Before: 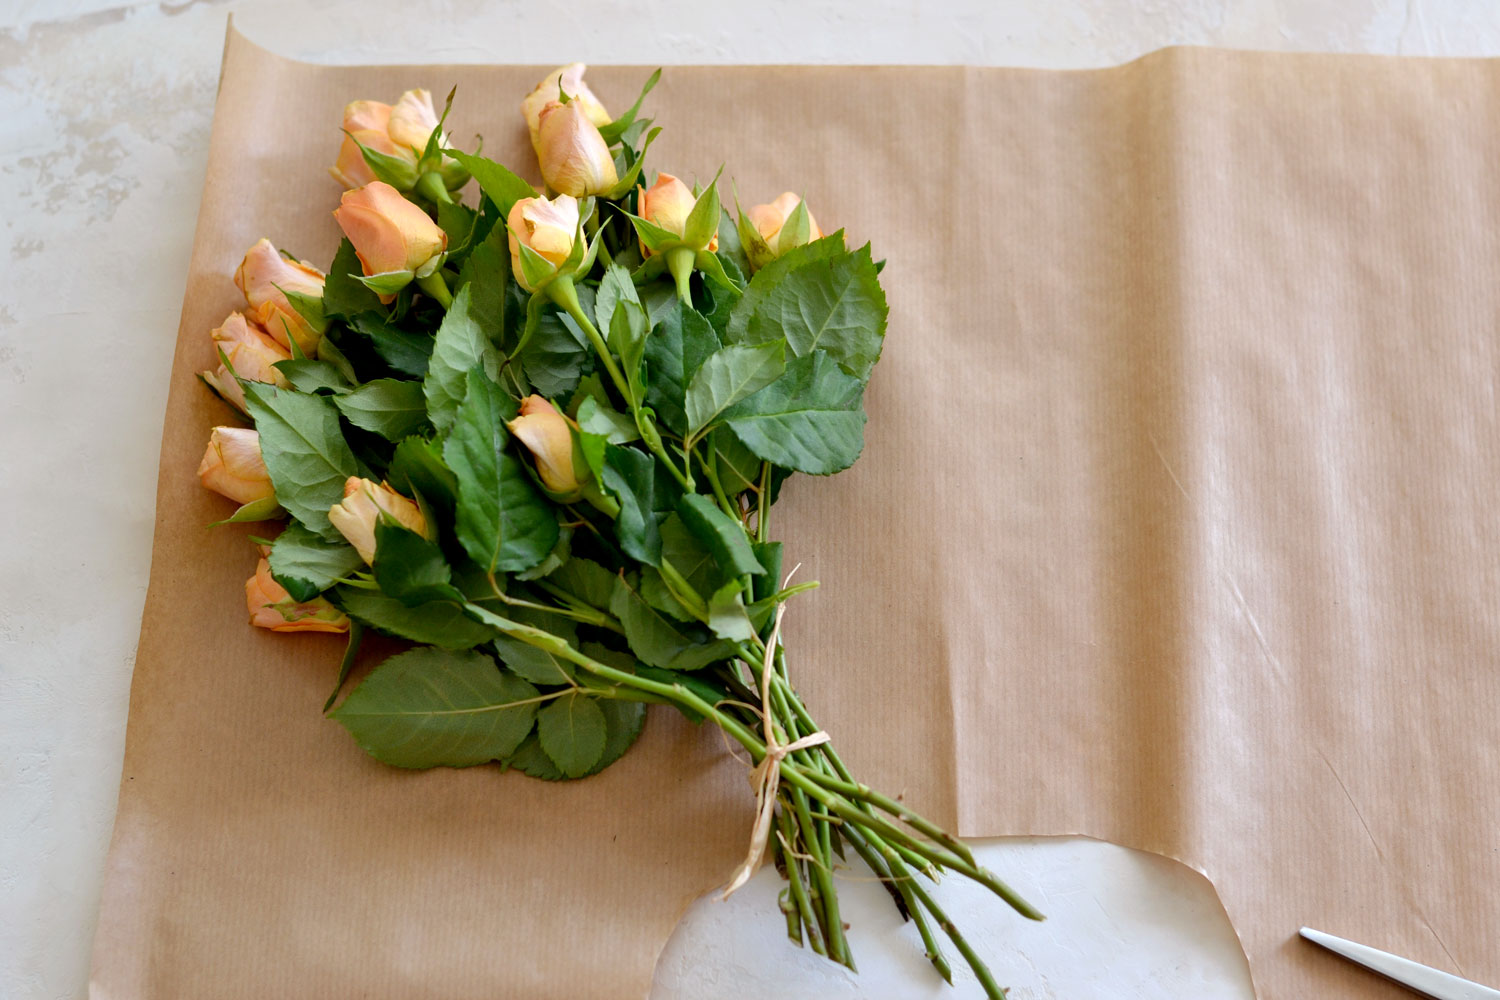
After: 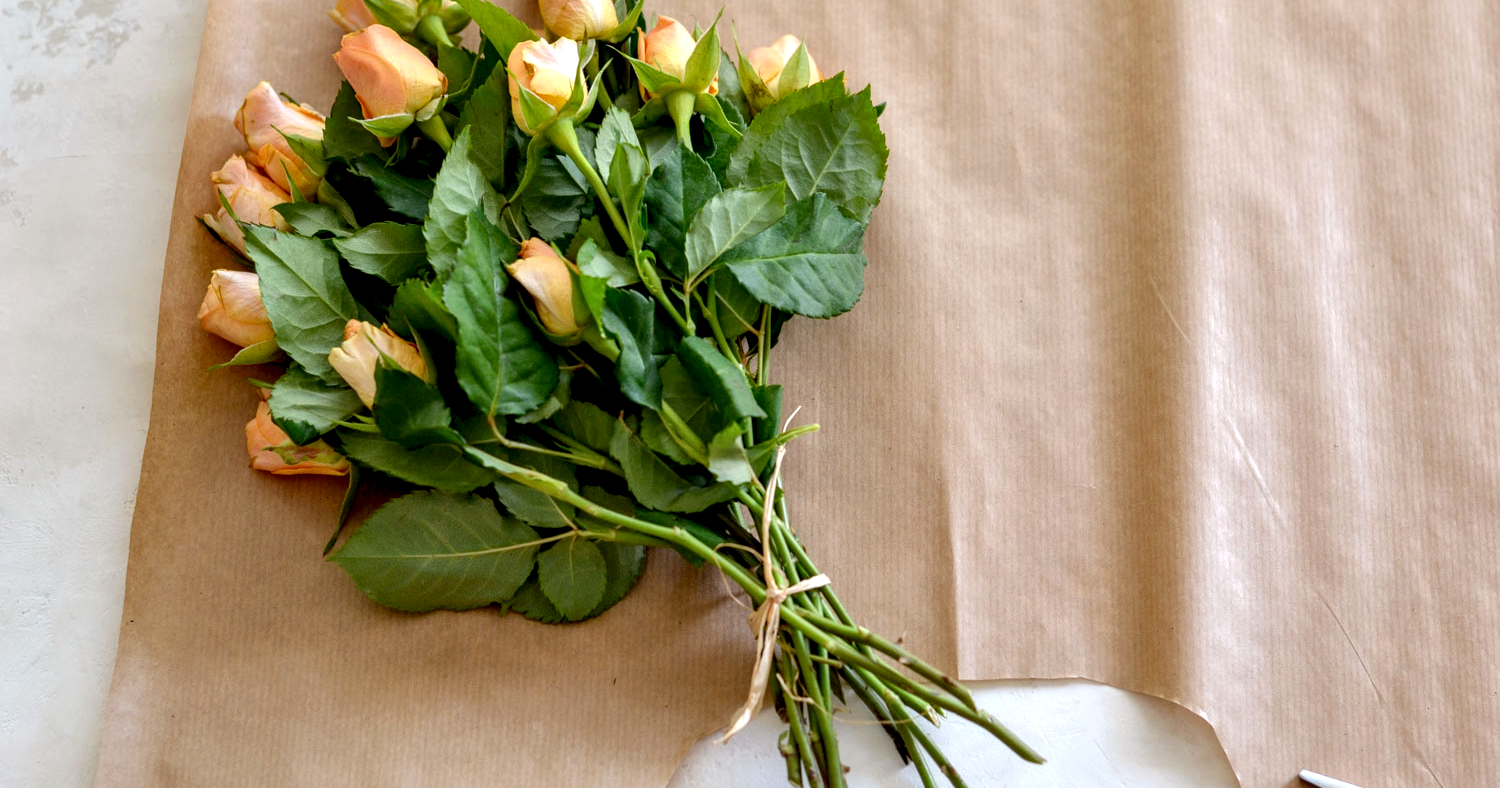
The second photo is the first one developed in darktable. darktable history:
local contrast: detail 140%
exposure: black level correction 0.001, exposure 0.192 EV, compensate highlight preservation false
crop and rotate: top 15.757%, bottom 5.388%
